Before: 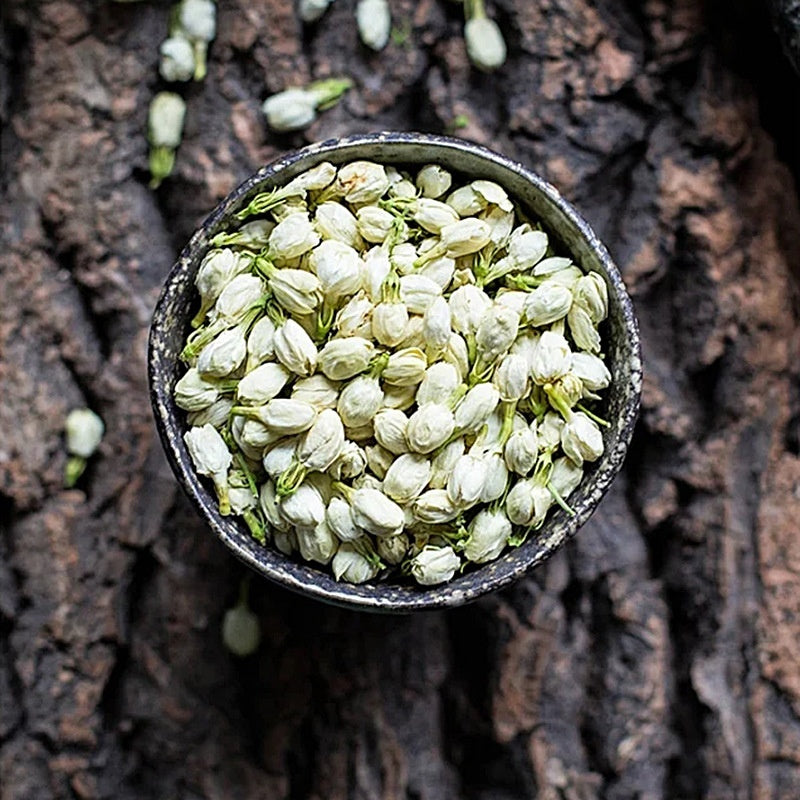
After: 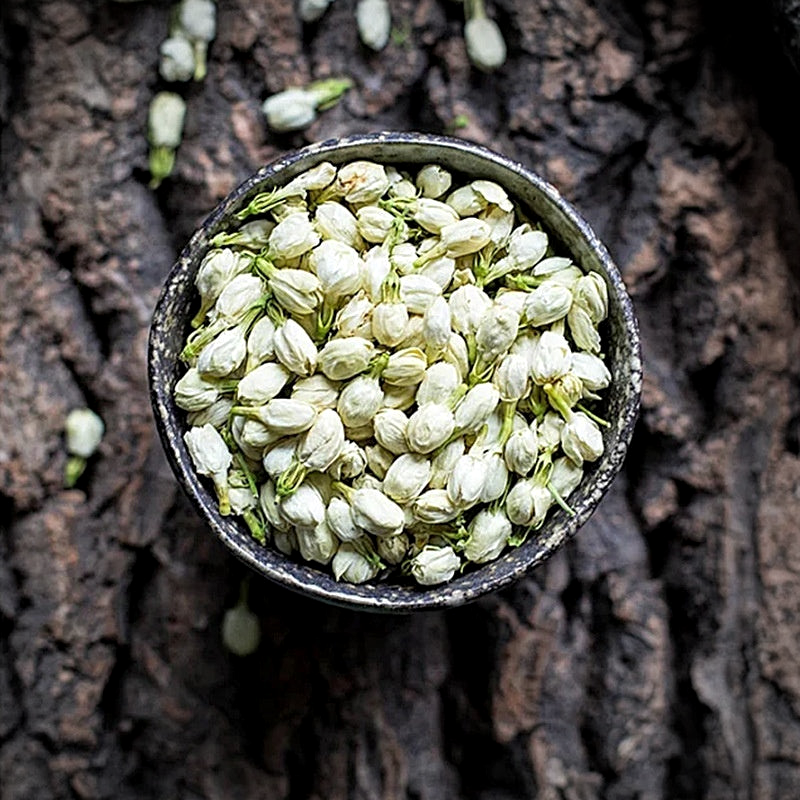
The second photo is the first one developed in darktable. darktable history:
vignetting: center (-0.15, 0.013)
local contrast: highlights 100%, shadows 100%, detail 120%, midtone range 0.2
